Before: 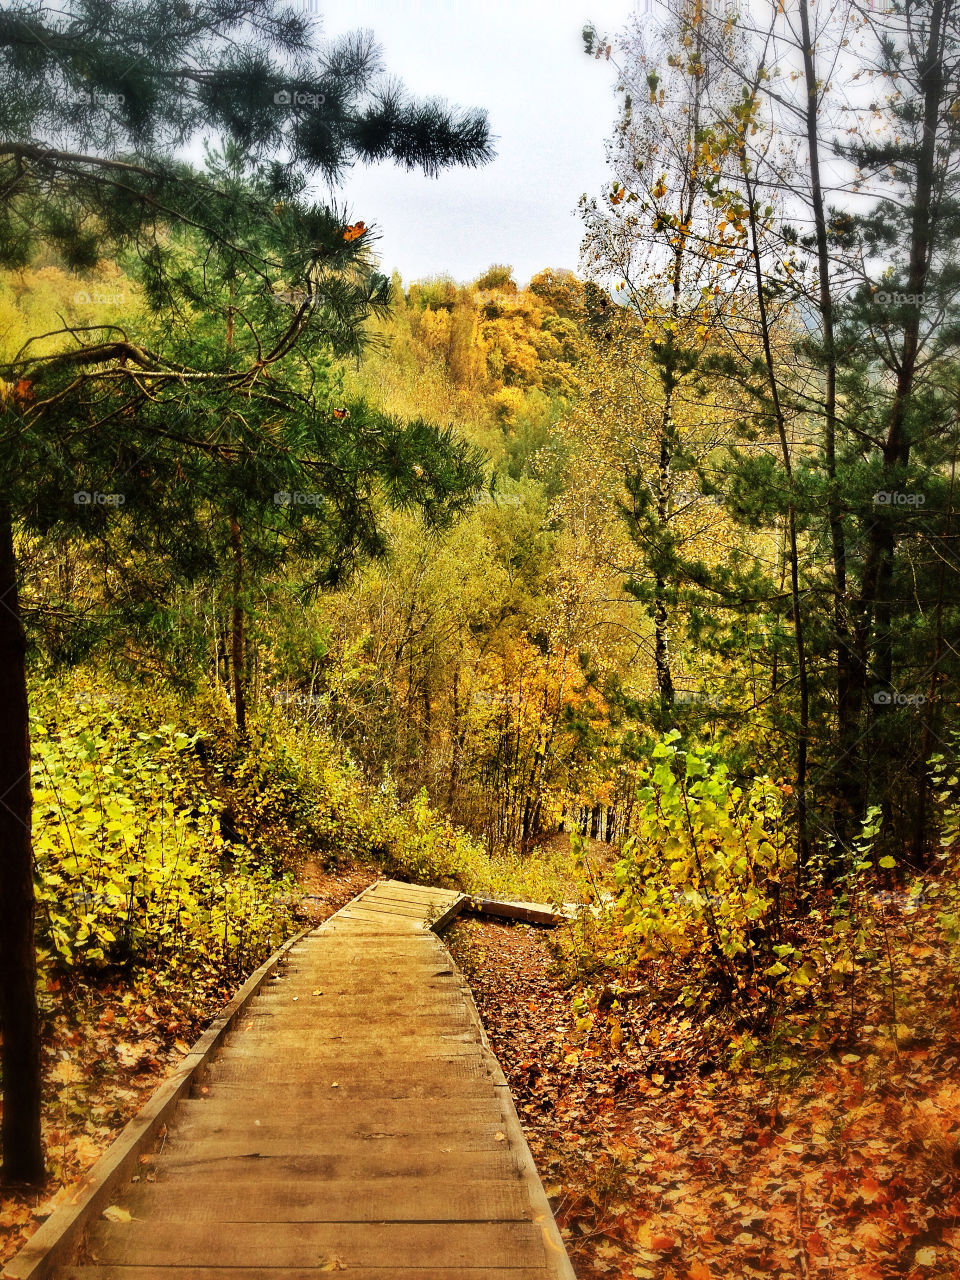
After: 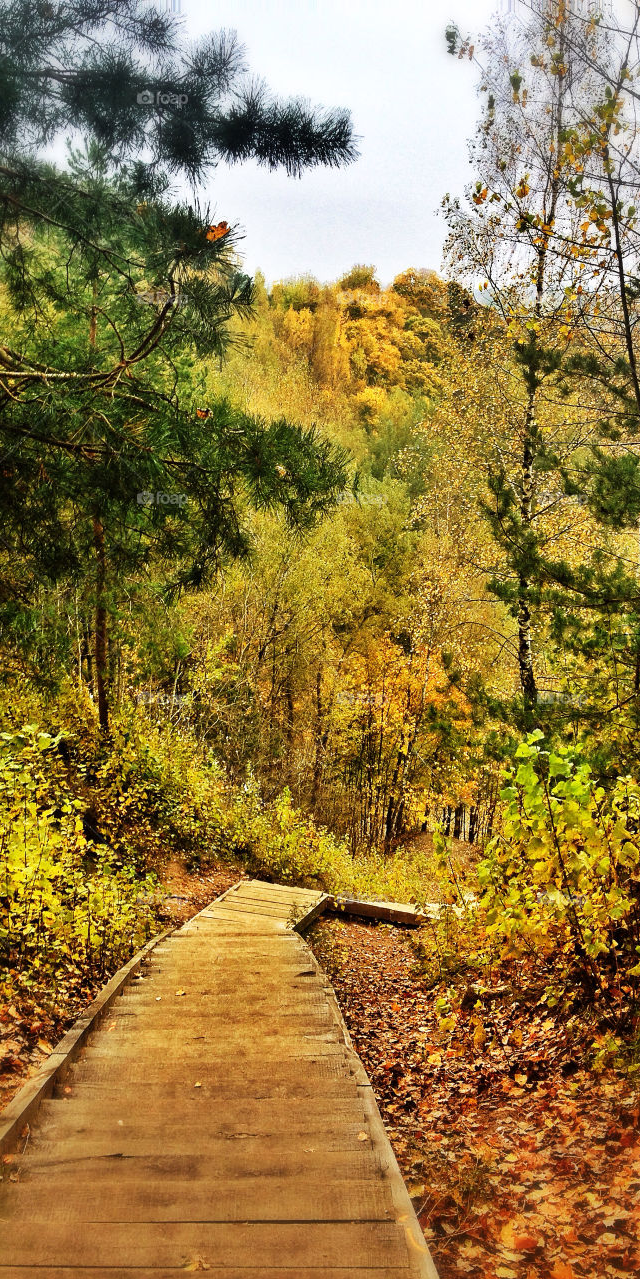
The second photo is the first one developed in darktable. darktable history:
crop and rotate: left 14.374%, right 18.956%
